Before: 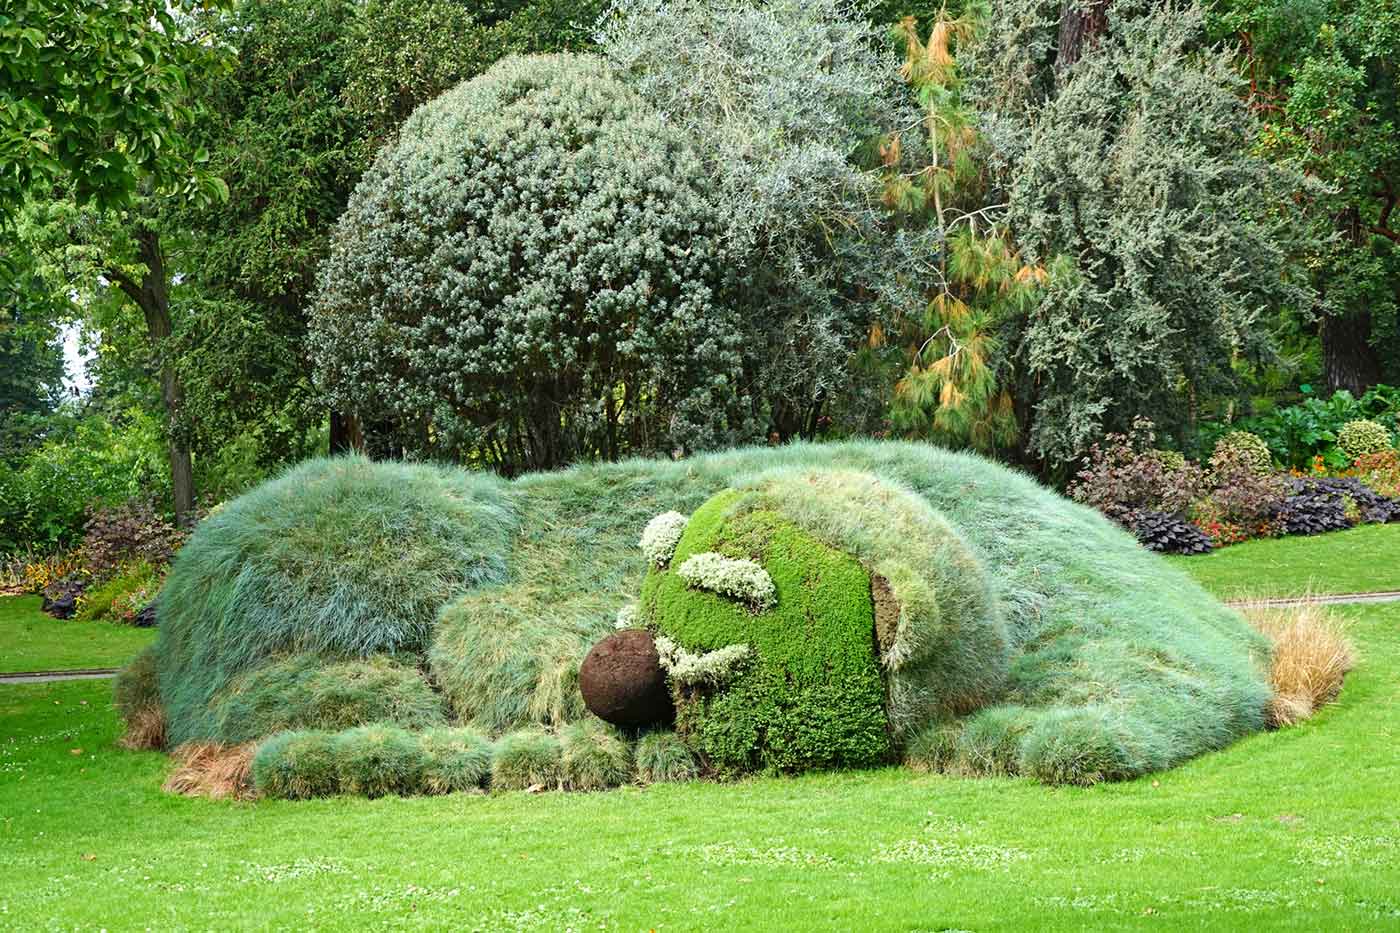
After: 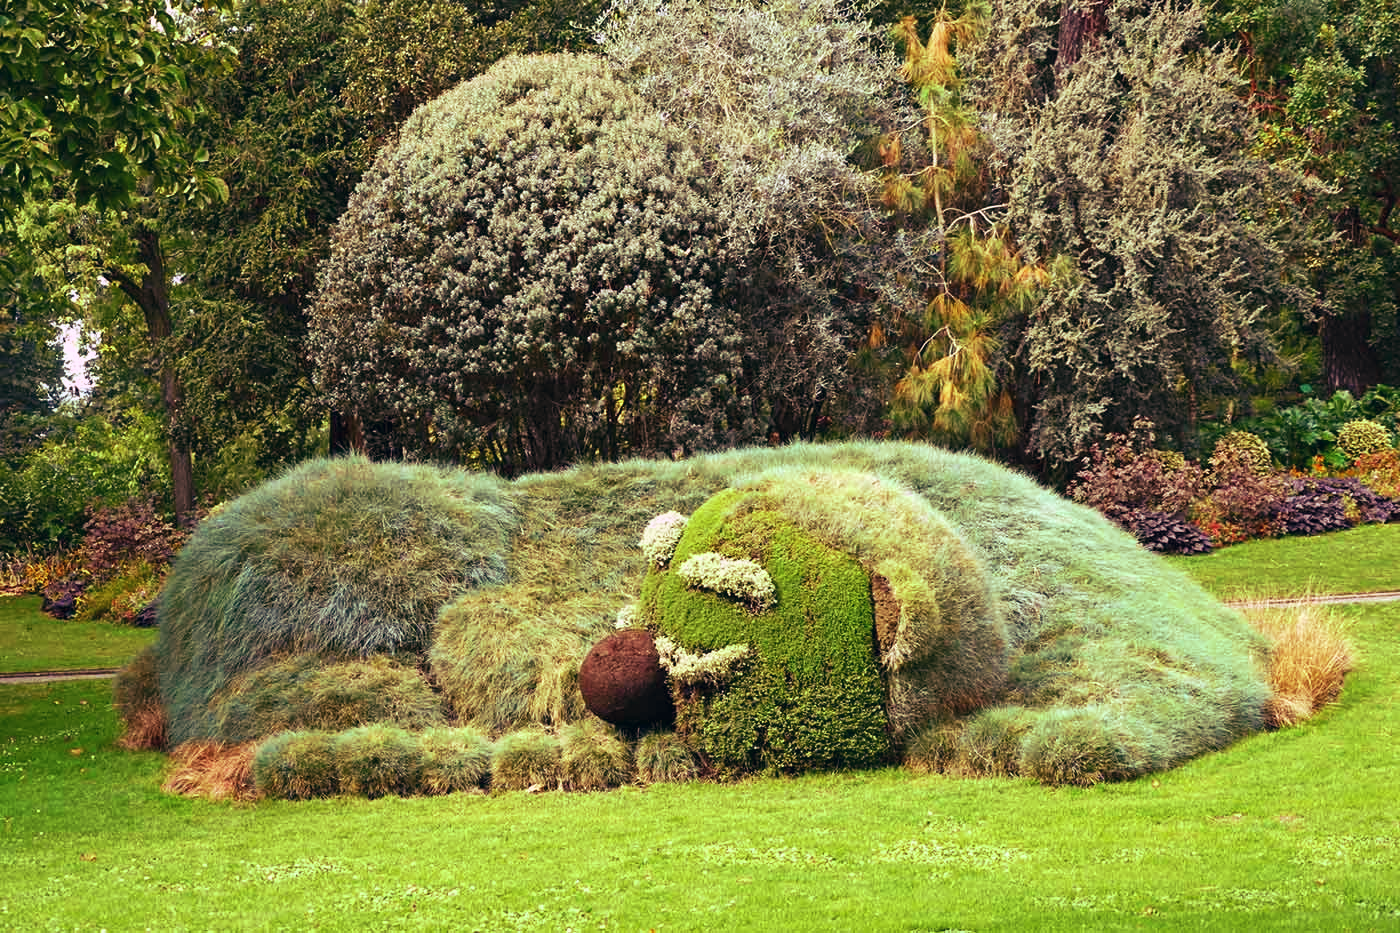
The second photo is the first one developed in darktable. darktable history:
tone curve: curves: ch0 [(0, 0) (0.003, 0.002) (0.011, 0.009) (0.025, 0.022) (0.044, 0.041) (0.069, 0.059) (0.1, 0.082) (0.136, 0.106) (0.177, 0.138) (0.224, 0.179) (0.277, 0.226) (0.335, 0.28) (0.399, 0.342) (0.468, 0.413) (0.543, 0.493) (0.623, 0.591) (0.709, 0.699) (0.801, 0.804) (0.898, 0.899) (1, 1)], preserve colors none
color look up table: target L [98.81, 95.16, 96.93, 86.18, 85.74, 69.57, 70.18, 70.08, 62.87, 55.89, 52.16, 39.27, 42.34, 27.37, 16.14, 201.13, 85.68, 78.14, 70.94, 64.2, 55.01, 54.9, 50.53, 51.2, 37.7, 18.9, 7.114, 97.25, 73.77, 73.35, 73.31, 61.73, 57.24, 59.47, 54.57, 51.72, 44.72, 49.79, 42.68, 37.47, 25.63, 9.757, 2.99, 97.32, 73.15, 58.32, 53.9, 45.61, 24.66], target a [-22.52, -28.95, -34.66, -66.05, -11.03, -43.33, -2.176, -43.32, -7.193, 15.21, -45.15, -28.01, 15.25, -30.88, -18.17, 0, -3.282, 14.65, 11.66, 39.34, 62.98, 42.01, 46.16, 60.31, 42.94, 40.65, 9.939, 13.46, 33.47, 45.68, 15.38, 38.28, 73.22, 78.88, 29.37, 47.18, 33.52, 64, 37.06, 58.87, 36.75, 26.81, 5.775, -30.37, -22.51, -32.29, 6.842, 9.882, -7.479], target b [57.33, 78.43, 47.87, 44.34, 12.68, 22.34, 55.92, 58.6, 32.34, 54.7, 41.53, 1.989, 11.15, 31.22, -3.277, -0.001, 71.11, 45.62, 11.83, 65.84, 55.25, 24.8, 54.09, 21.17, 32.29, 5.031, 6.385, -7.279, 6.014, -33.65, -28.26, -53.81, -19.44, -56.92, 6.235, -8.398, -81.22, -72.49, -35.01, -44.37, -19.46, -49.63, -22.54, -7.815, -36, -1.855, -6.801, -49.4, -22.36], num patches 49
